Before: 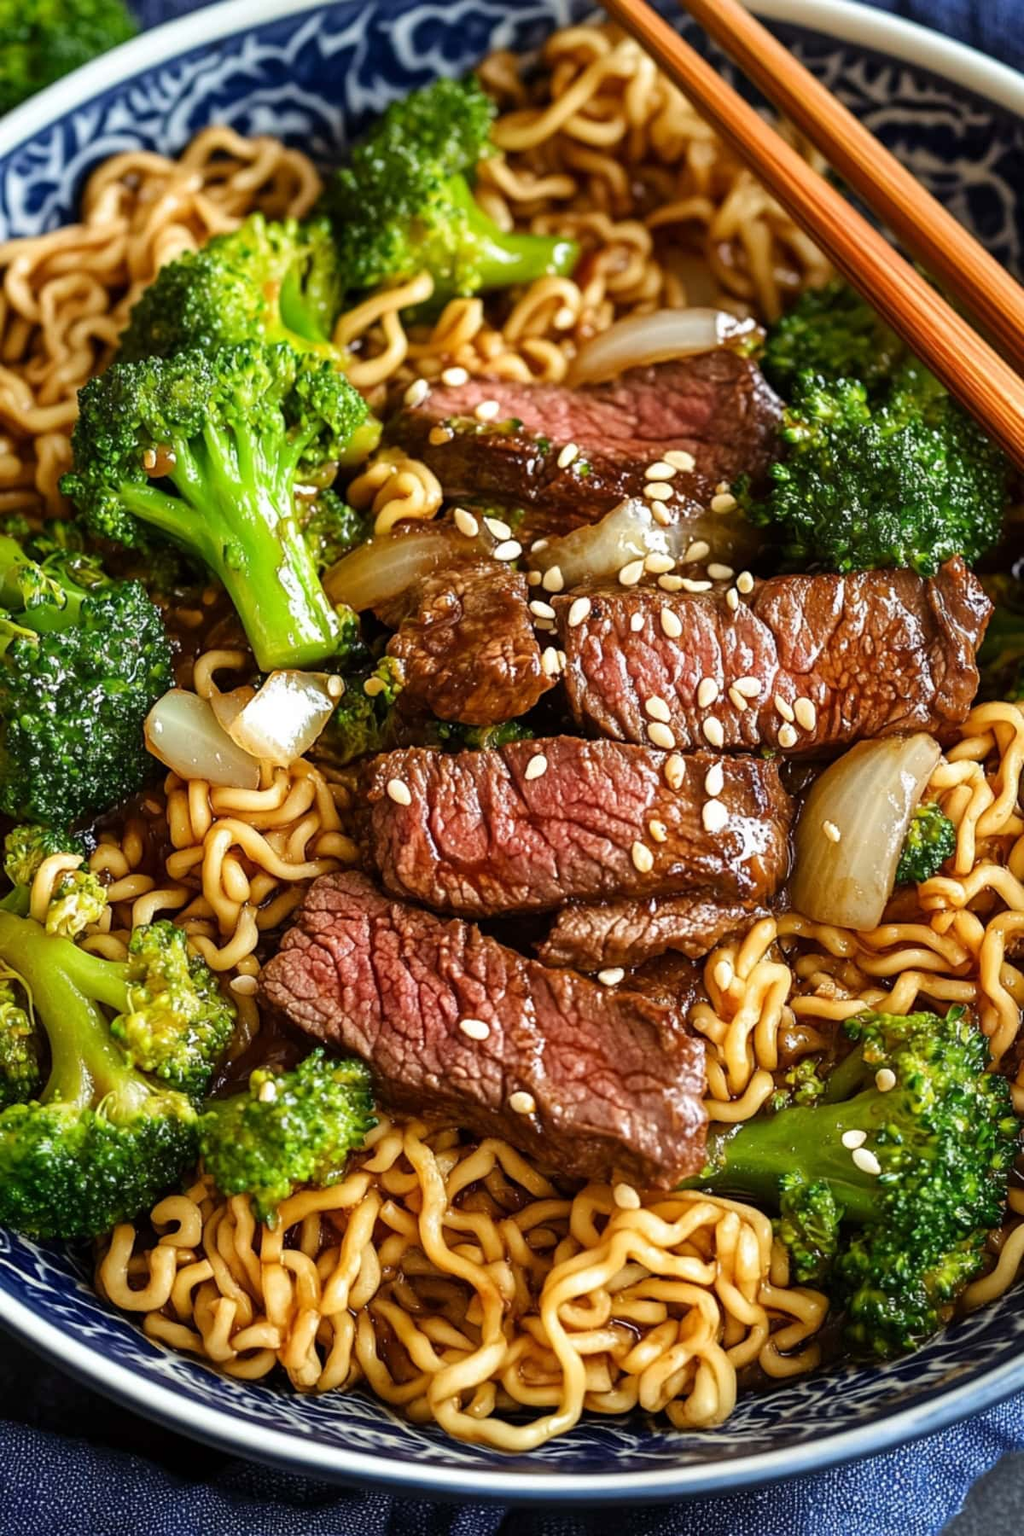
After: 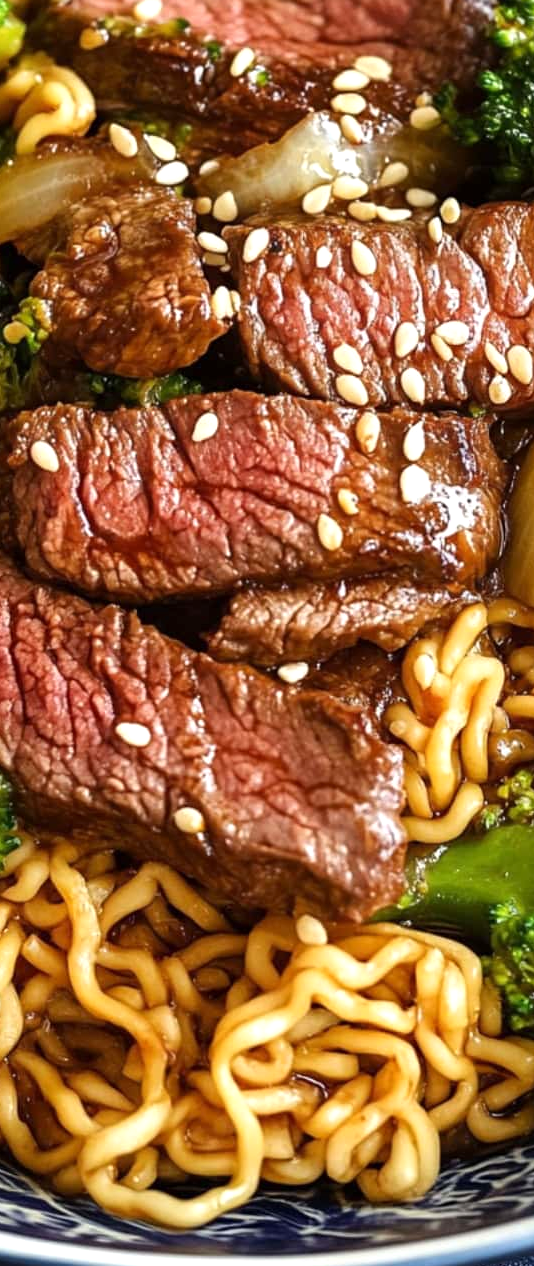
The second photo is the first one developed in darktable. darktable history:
crop: left 35.257%, top 26.267%, right 20.211%, bottom 3.352%
exposure: exposure 0.203 EV, compensate highlight preservation false
